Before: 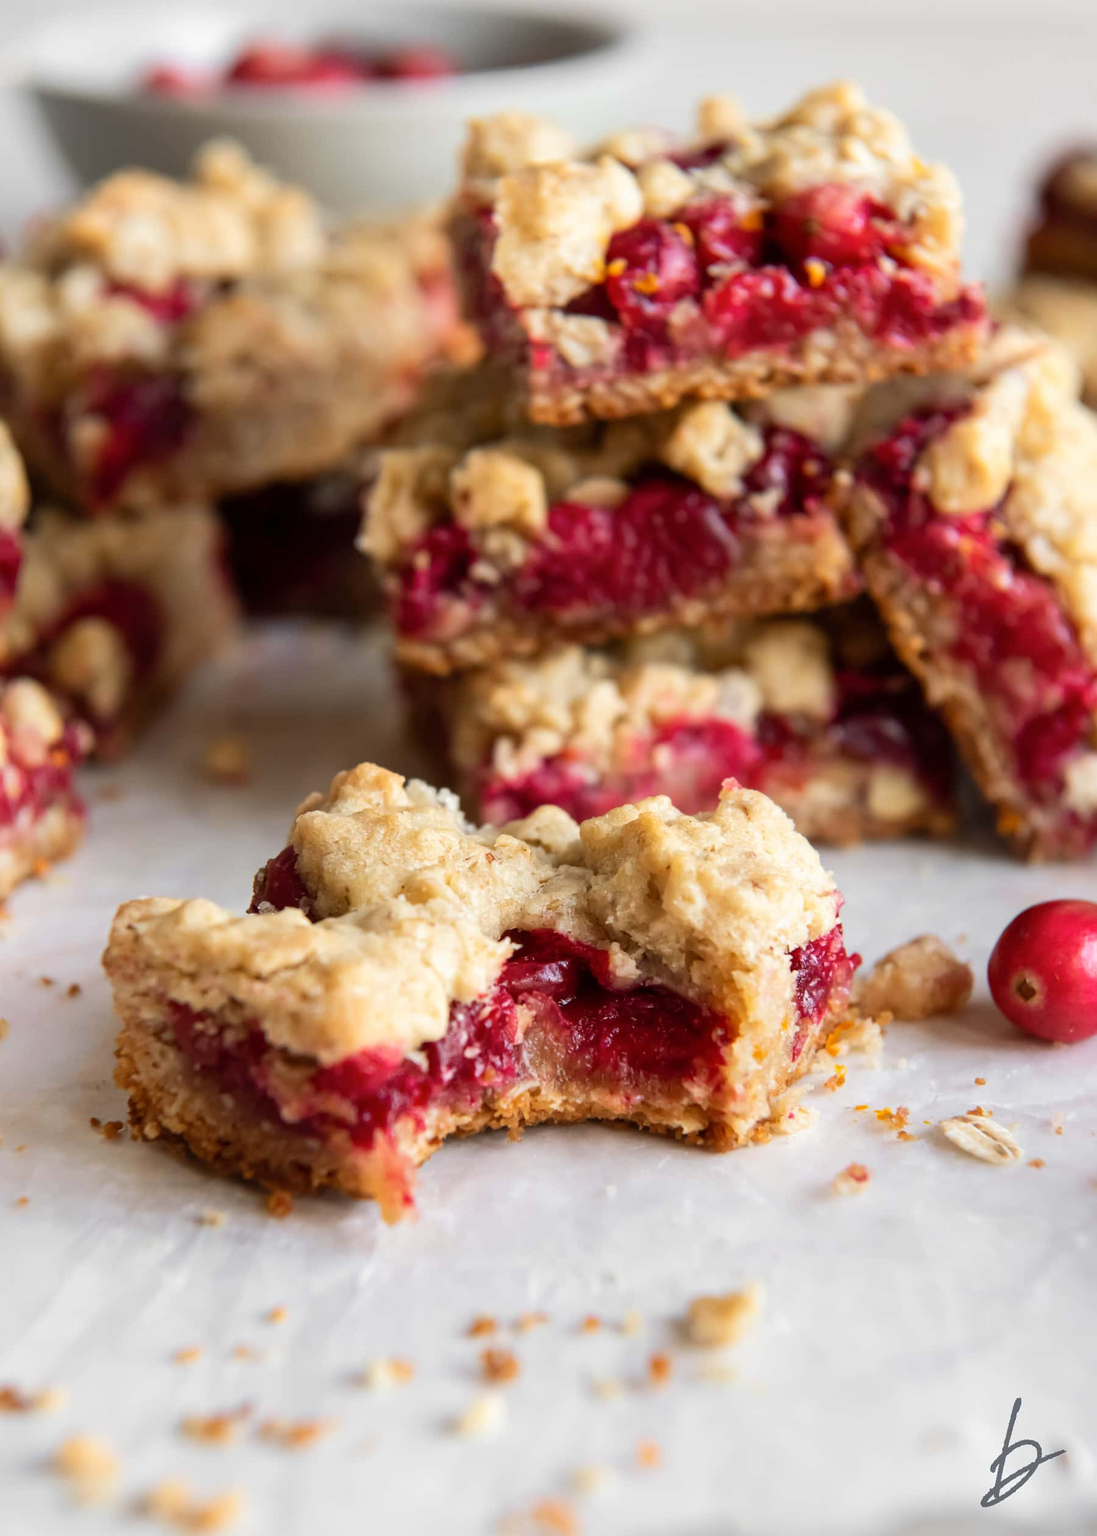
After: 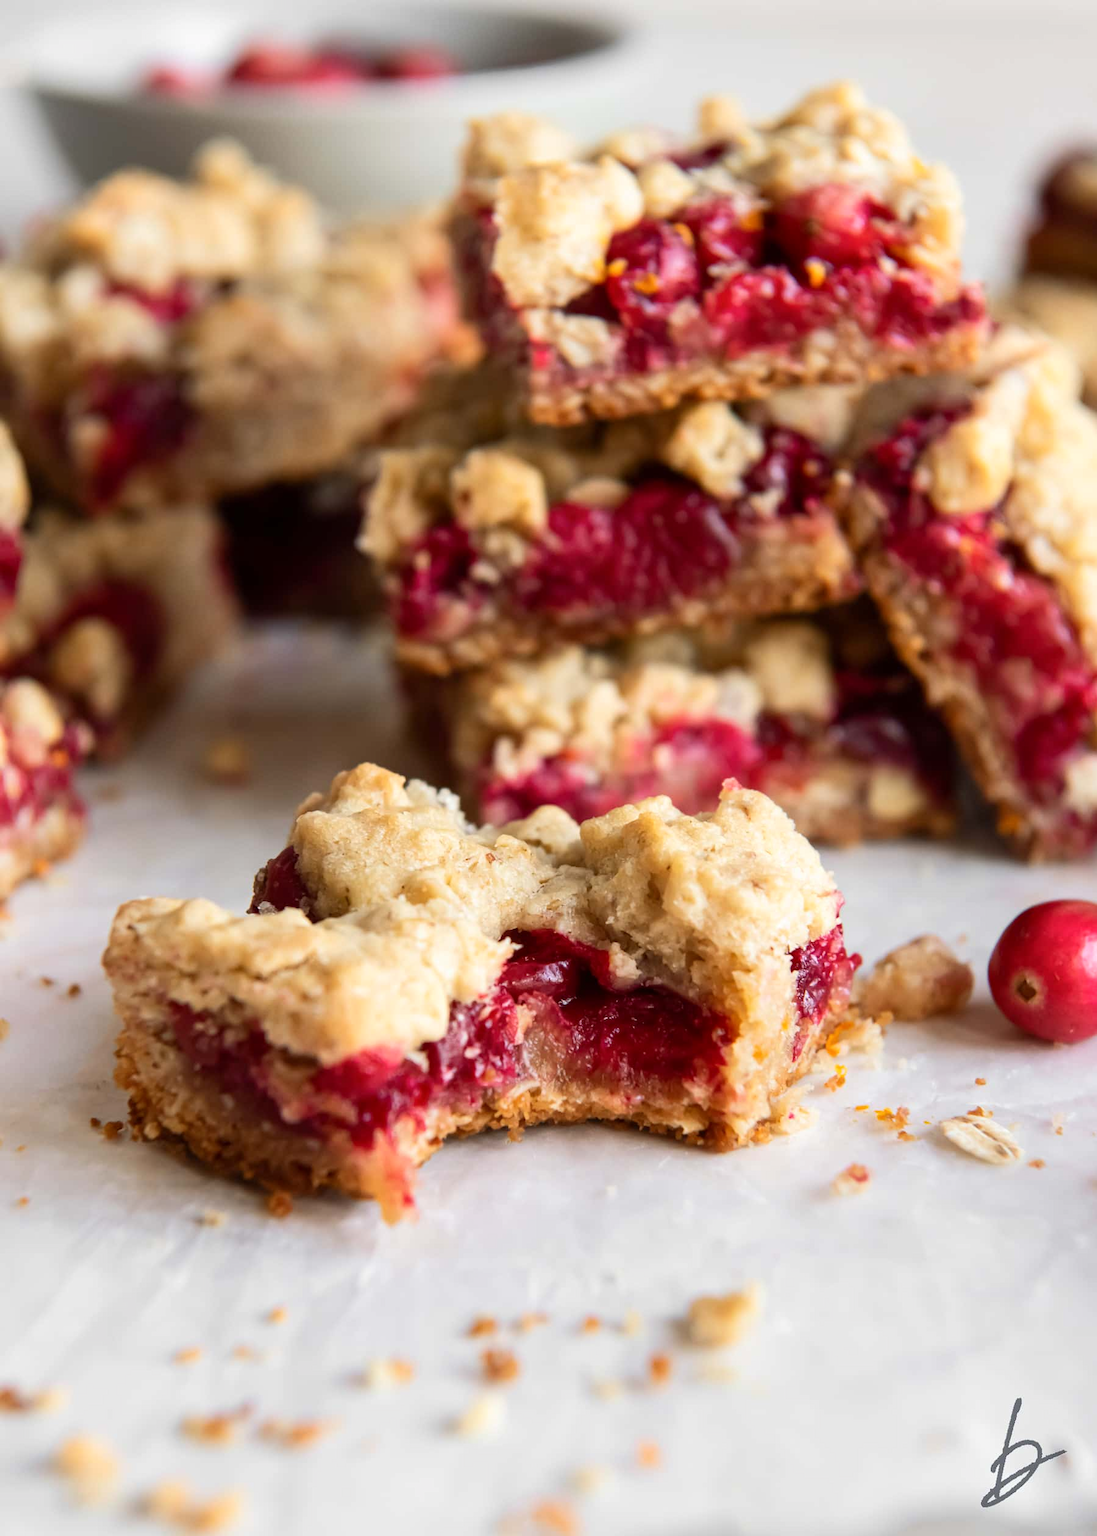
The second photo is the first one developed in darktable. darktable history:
white balance: red 1, blue 1
contrast brightness saturation: contrast 0.1, brightness 0.02, saturation 0.02
